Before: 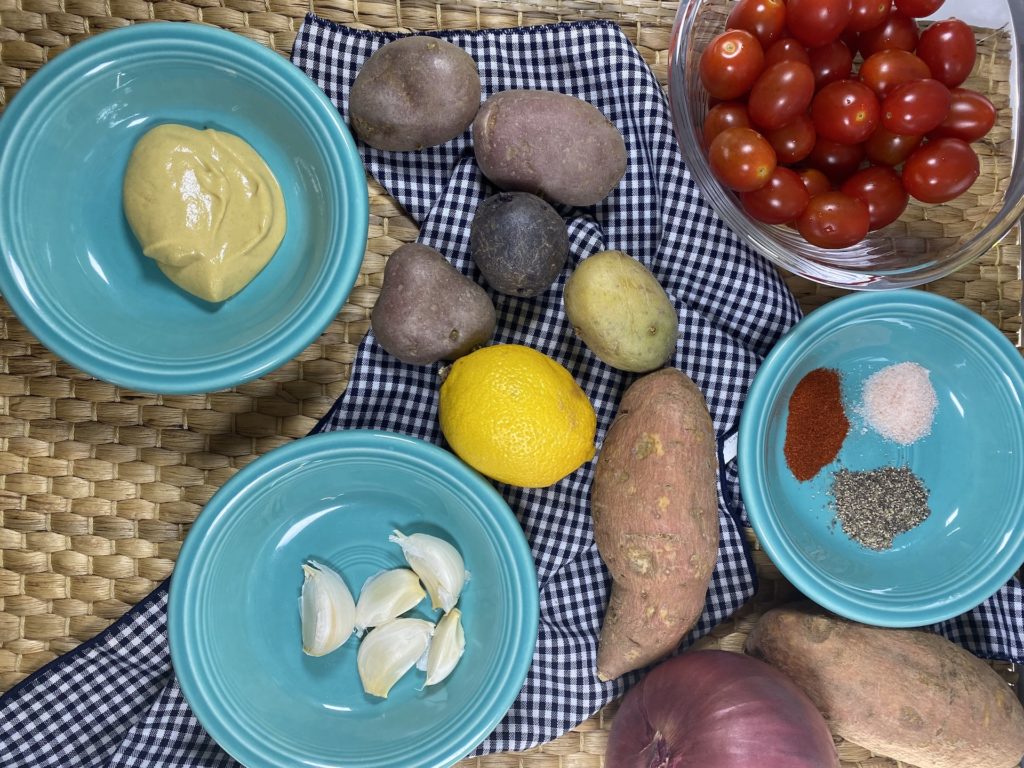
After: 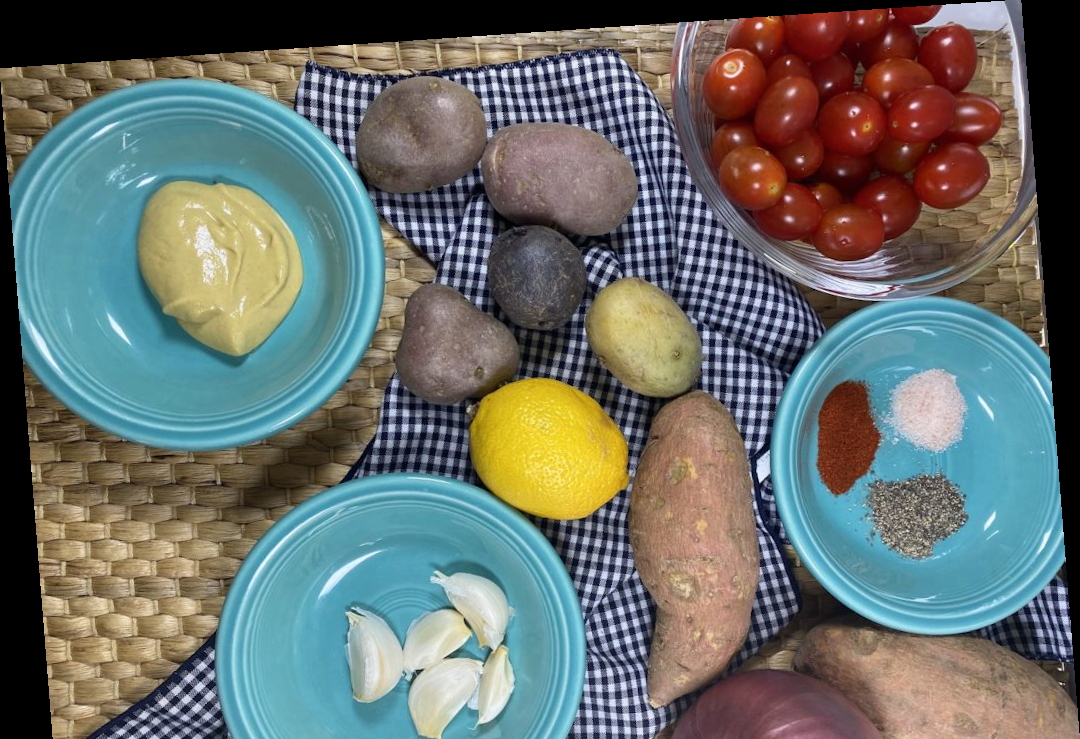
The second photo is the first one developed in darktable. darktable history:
rotate and perspective: rotation -4.2°, shear 0.006, automatic cropping off
crop and rotate: top 0%, bottom 11.49%
tone curve: curves: ch0 [(0, 0) (0.003, 0.003) (0.011, 0.011) (0.025, 0.025) (0.044, 0.045) (0.069, 0.07) (0.1, 0.101) (0.136, 0.138) (0.177, 0.18) (0.224, 0.228) (0.277, 0.281) (0.335, 0.34) (0.399, 0.405) (0.468, 0.475) (0.543, 0.551) (0.623, 0.633) (0.709, 0.72) (0.801, 0.813) (0.898, 0.907) (1, 1)], preserve colors none
